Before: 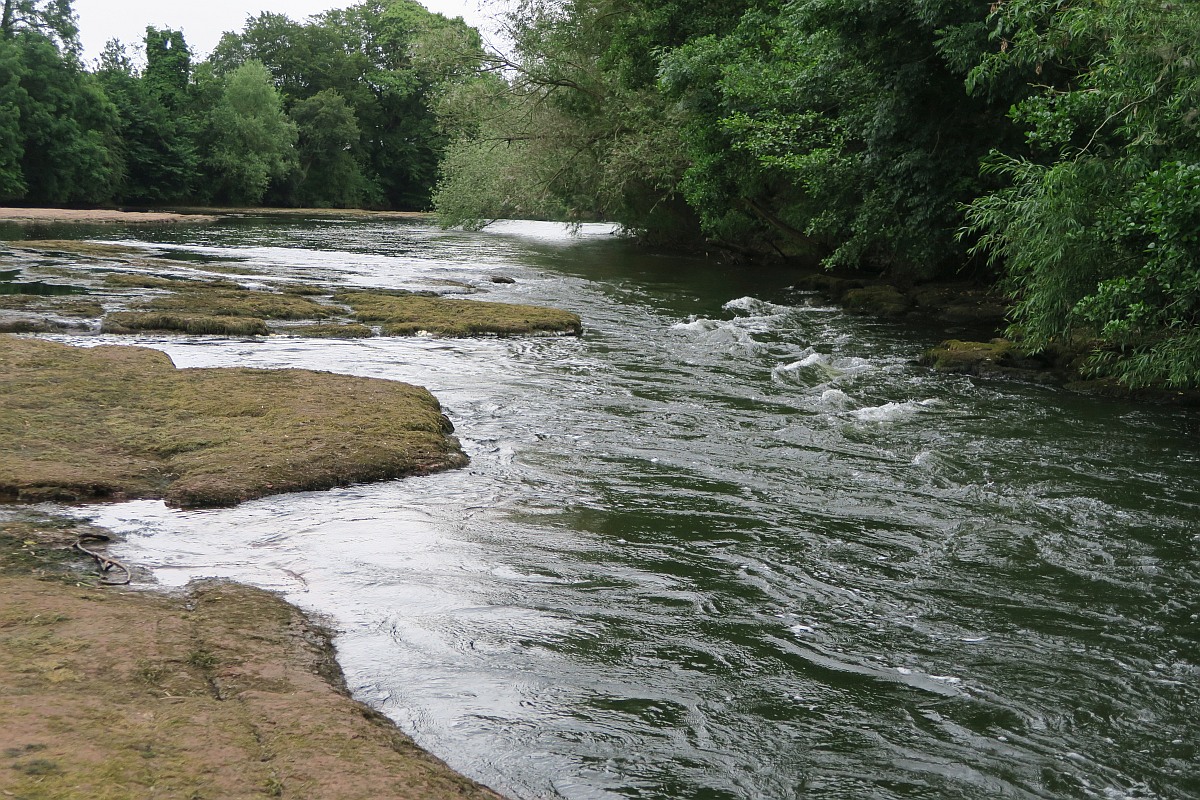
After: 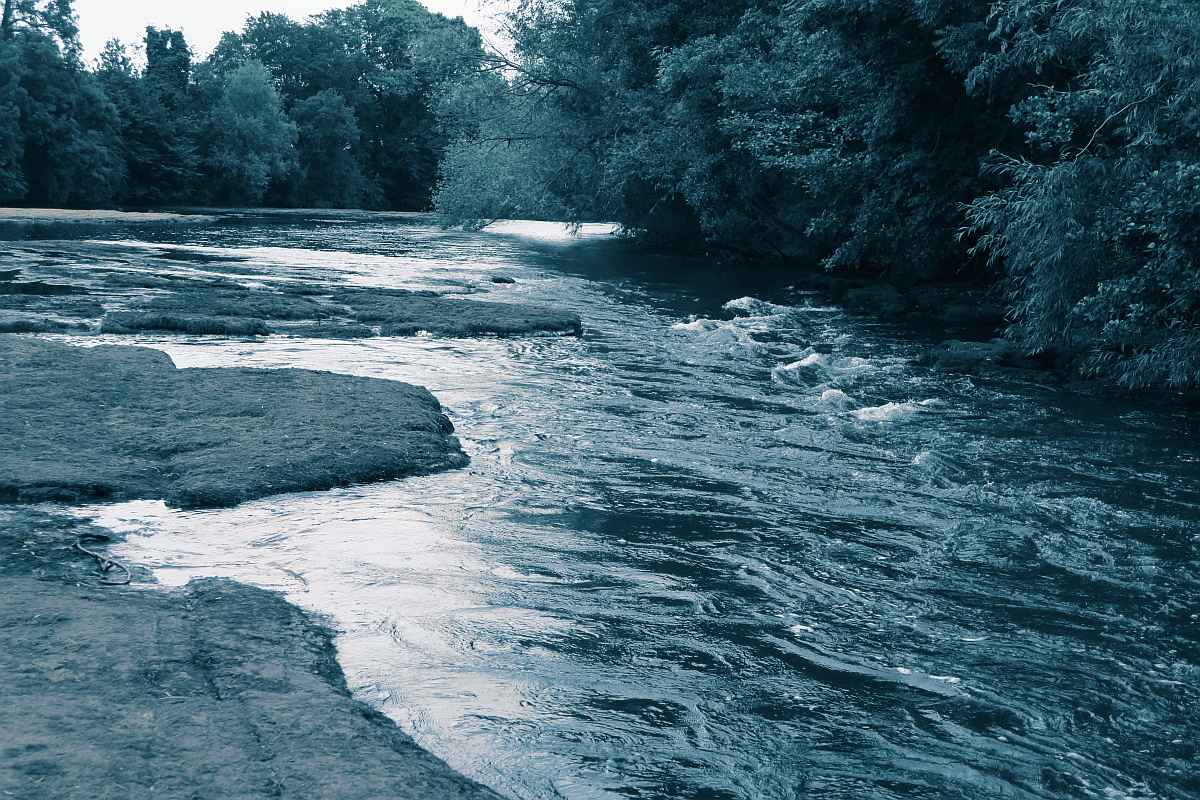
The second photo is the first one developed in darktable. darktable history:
split-toning: shadows › hue 212.4°, balance -70
